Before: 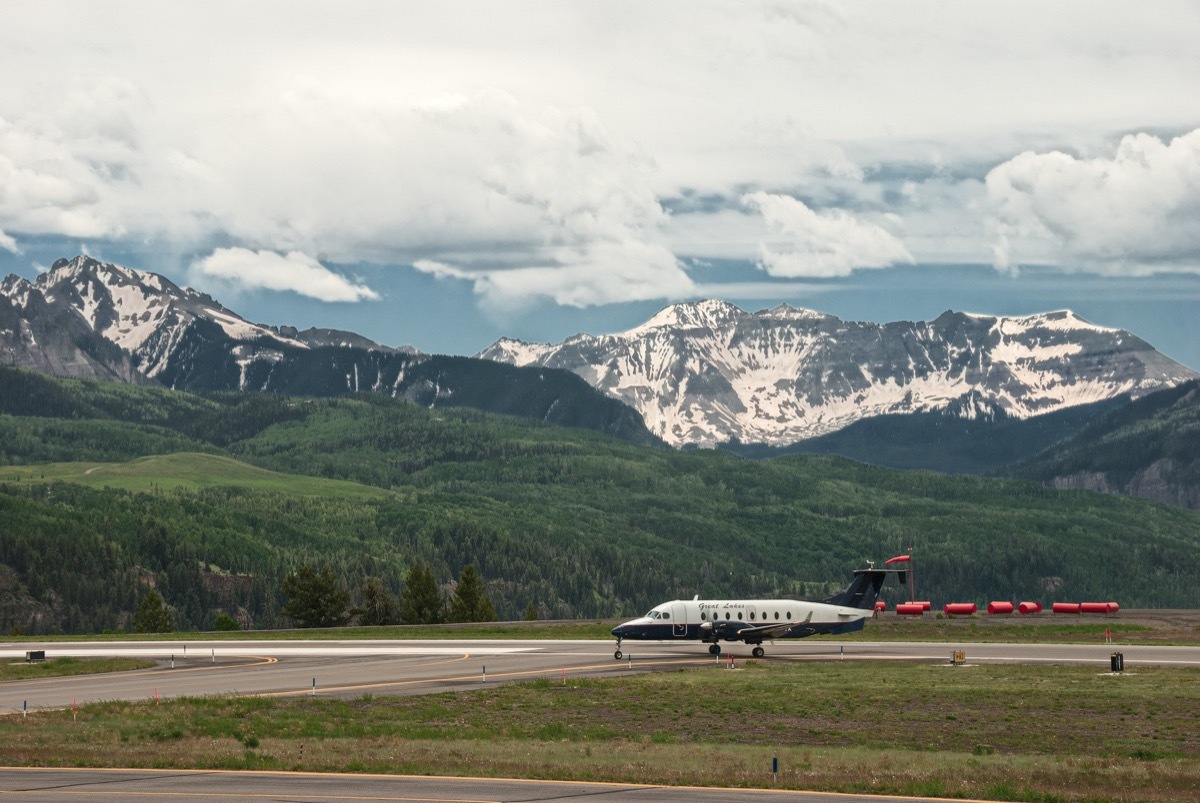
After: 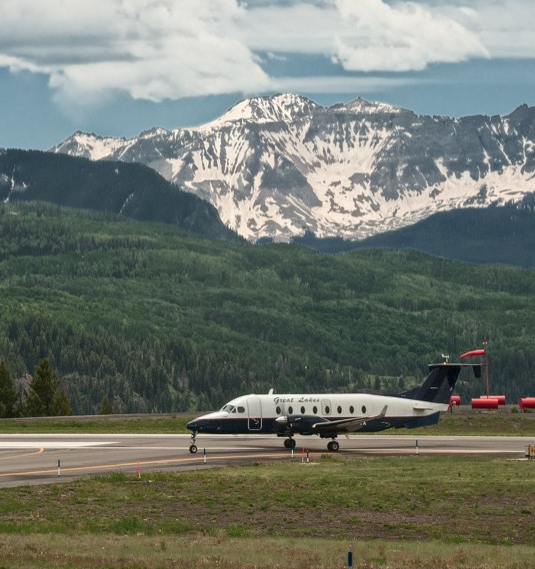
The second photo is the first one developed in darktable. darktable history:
crop: left 35.43%, top 25.743%, right 19.914%, bottom 3.355%
